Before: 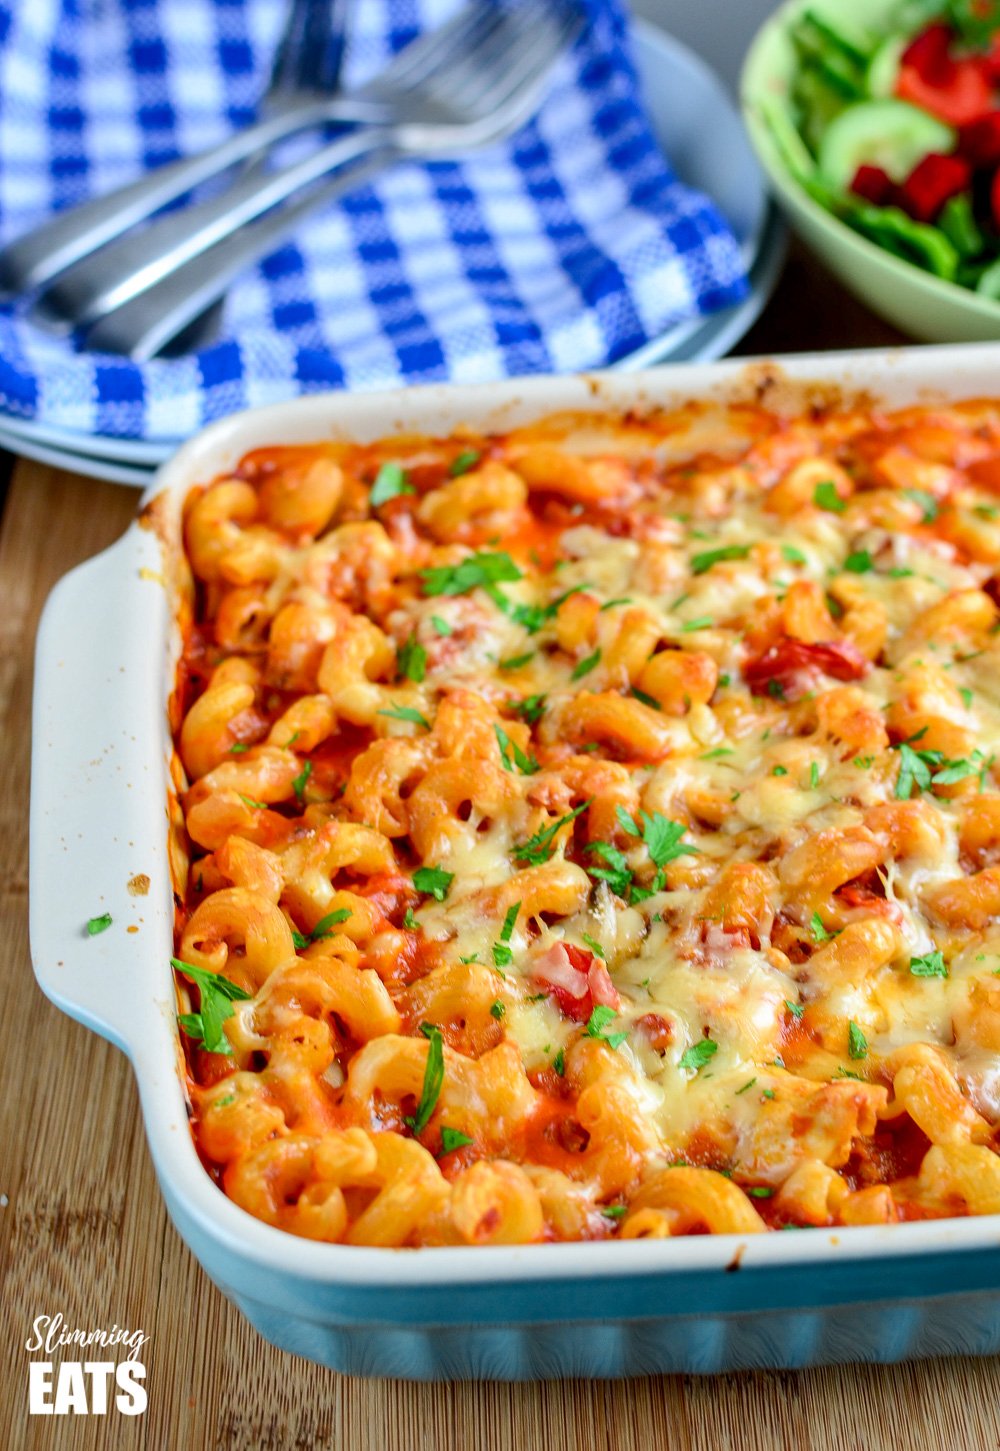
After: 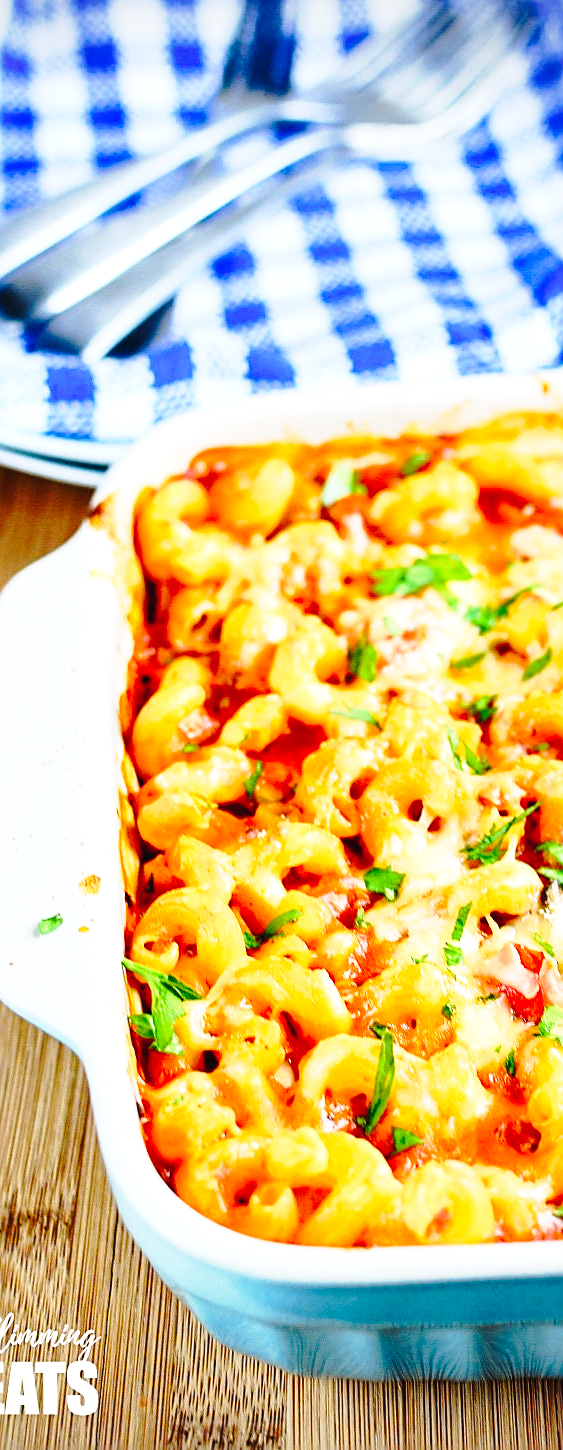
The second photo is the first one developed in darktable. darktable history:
vignetting: fall-off start 91.12%, center (-0.149, 0.02)
crop: left 4.931%, right 38.765%
tone equalizer: -8 EV -0.394 EV, -7 EV -0.406 EV, -6 EV -0.295 EV, -5 EV -0.252 EV, -3 EV 0.192 EV, -2 EV 0.318 EV, -1 EV 0.373 EV, +0 EV 0.438 EV
sharpen: on, module defaults
base curve: curves: ch0 [(0, 0) (0.028, 0.03) (0.121, 0.232) (0.46, 0.748) (0.859, 0.968) (1, 1)], preserve colors none
tone curve: curves: ch0 [(0, 0.021) (0.059, 0.053) (0.212, 0.18) (0.337, 0.304) (0.495, 0.505) (0.725, 0.731) (0.89, 0.919) (1, 1)]; ch1 [(0, 0) (0.094, 0.081) (0.285, 0.299) (0.403, 0.436) (0.479, 0.475) (0.54, 0.55) (0.615, 0.637) (0.683, 0.688) (1, 1)]; ch2 [(0, 0) (0.257, 0.217) (0.434, 0.434) (0.498, 0.507) (0.527, 0.542) (0.597, 0.587) (0.658, 0.595) (1, 1)], preserve colors none
